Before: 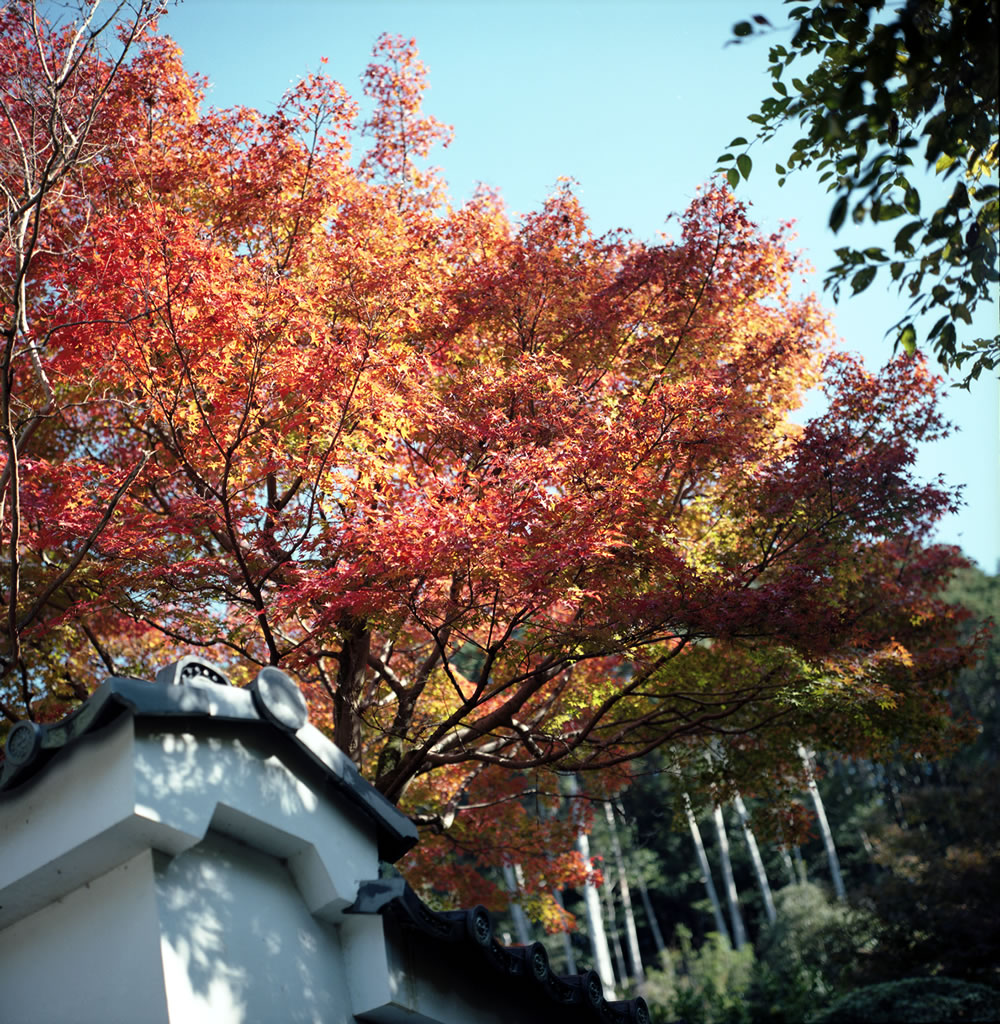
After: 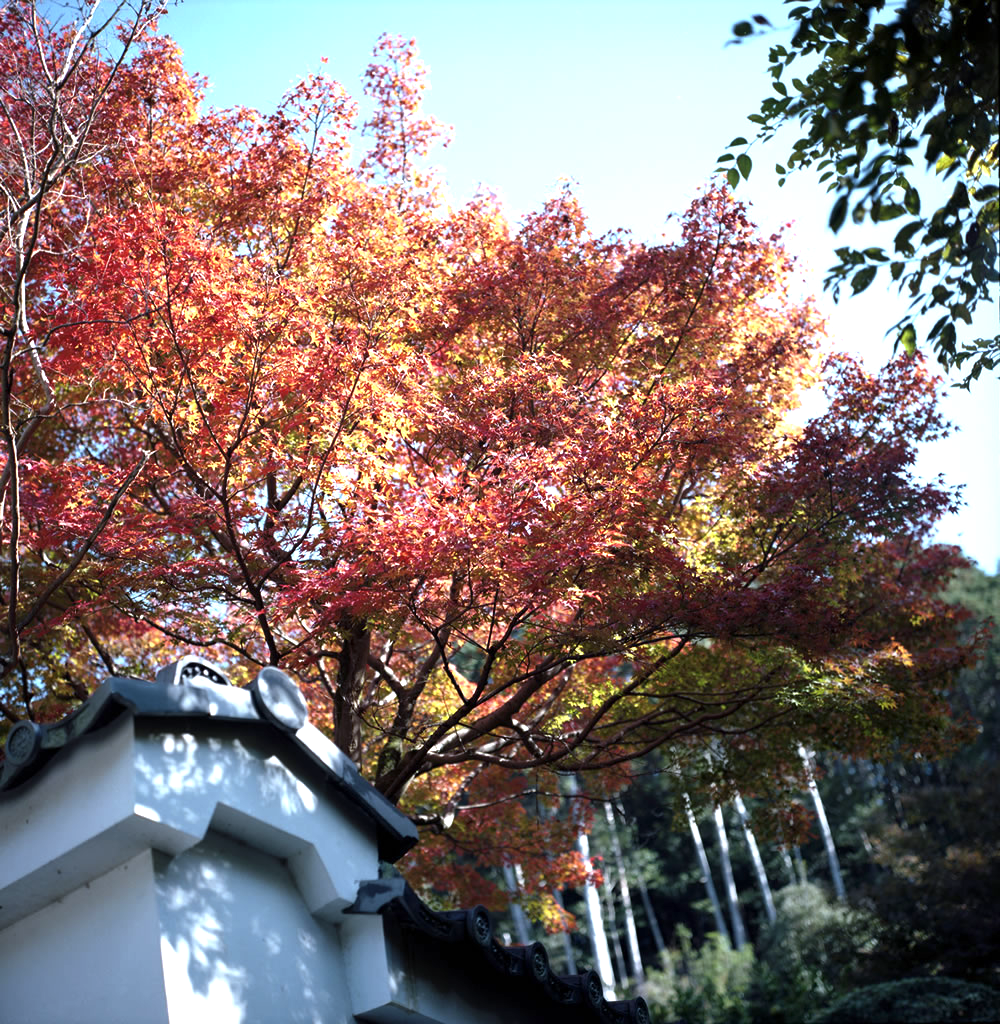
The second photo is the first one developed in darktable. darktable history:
white balance: red 0.967, blue 1.119, emerald 0.756
exposure: exposure 0.661 EV, compensate highlight preservation false
tone curve: curves: ch0 [(0, 0) (0.8, 0.757) (1, 1)], color space Lab, linked channels, preserve colors none
